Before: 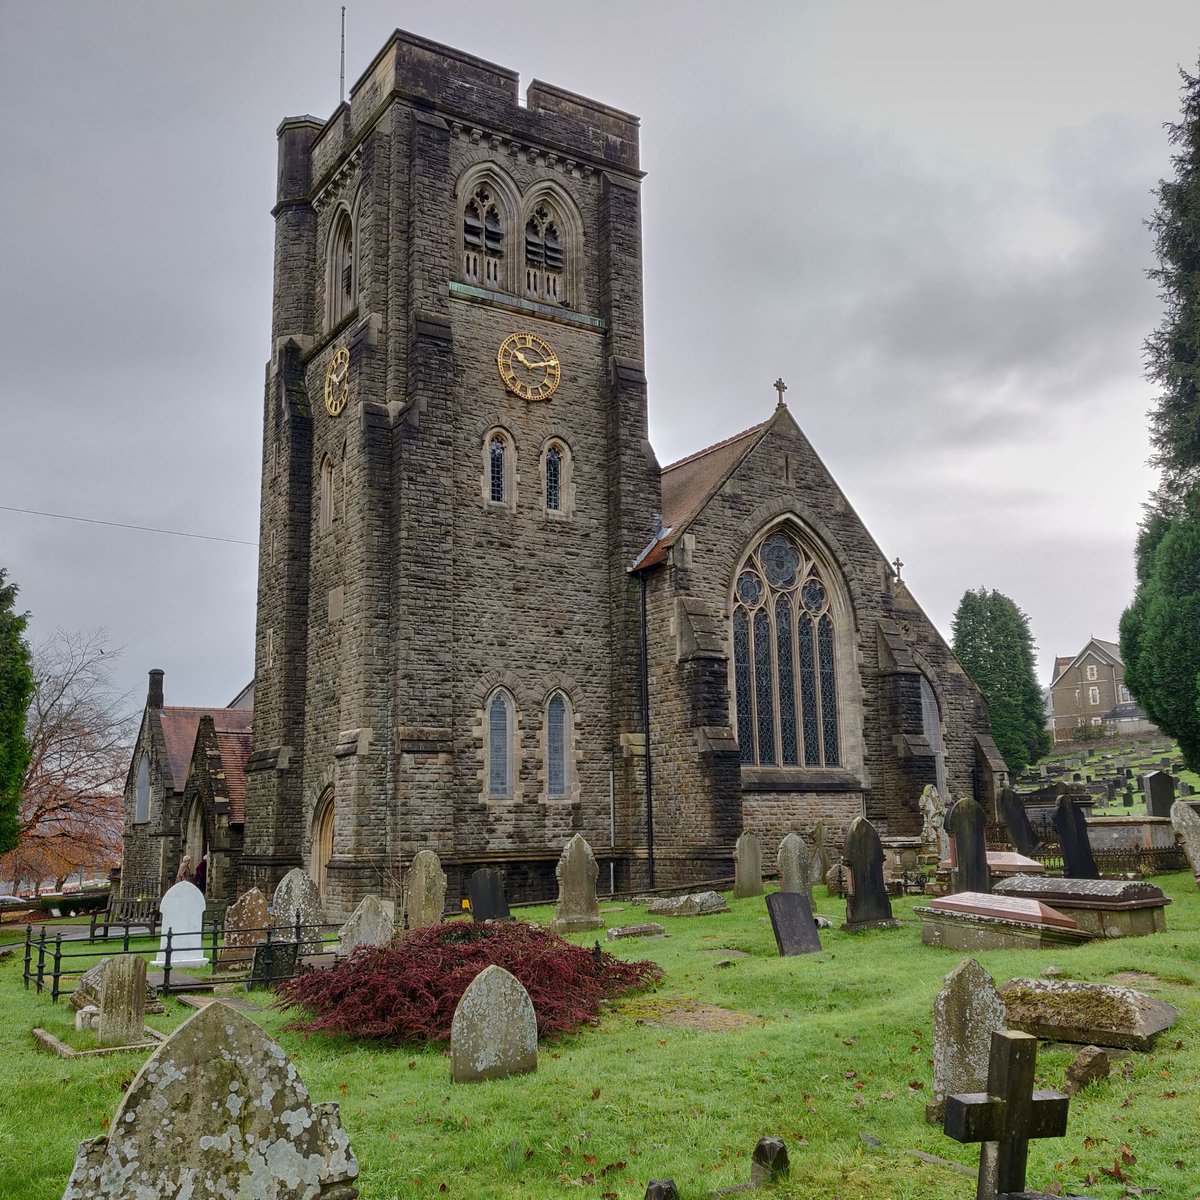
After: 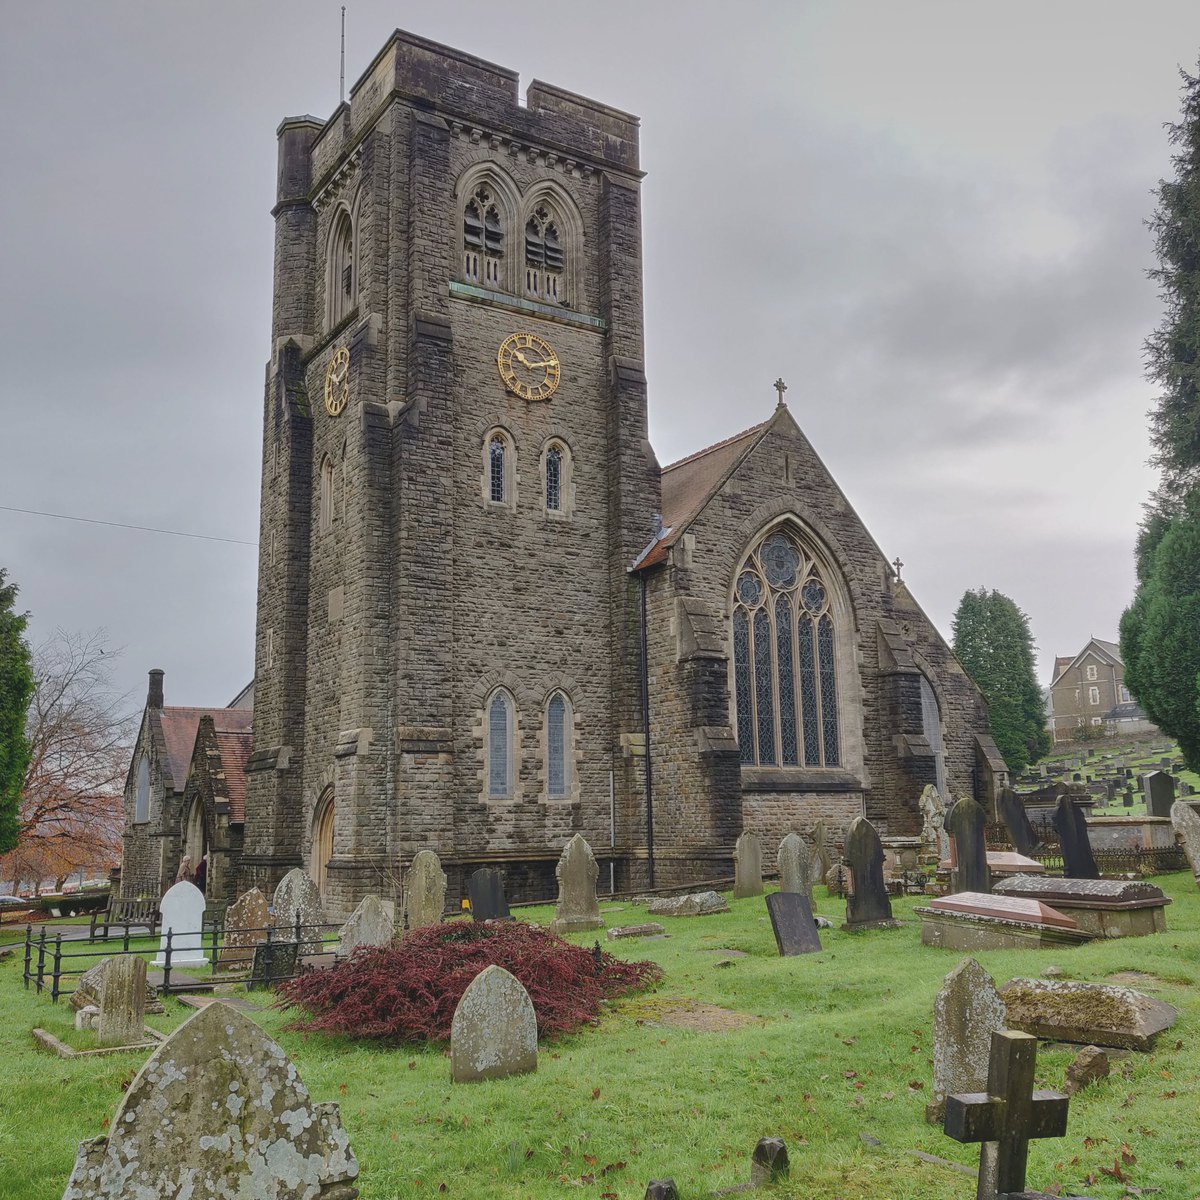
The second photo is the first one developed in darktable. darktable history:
contrast brightness saturation: contrast -0.159, brightness 0.044, saturation -0.128
